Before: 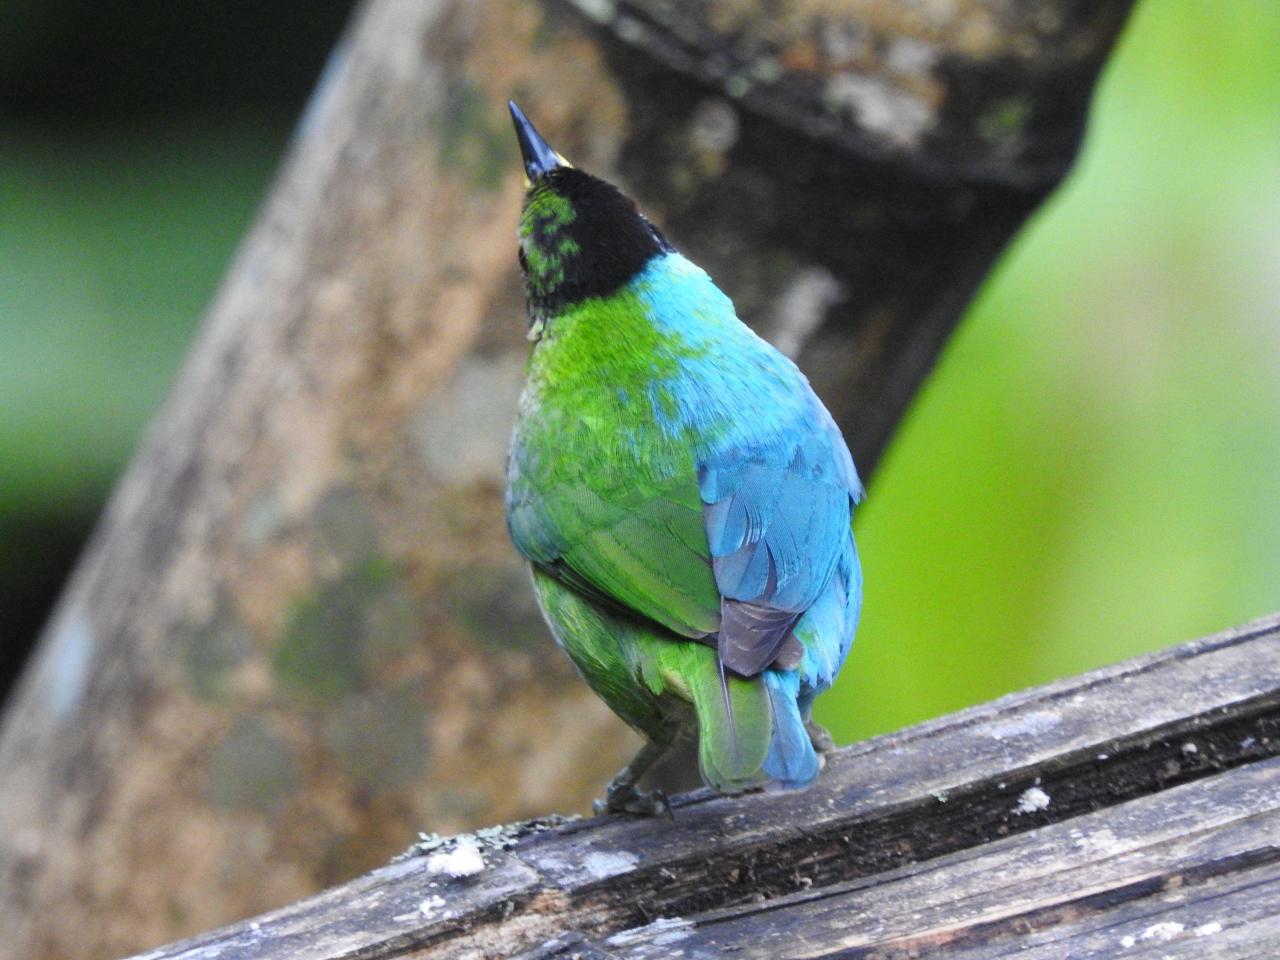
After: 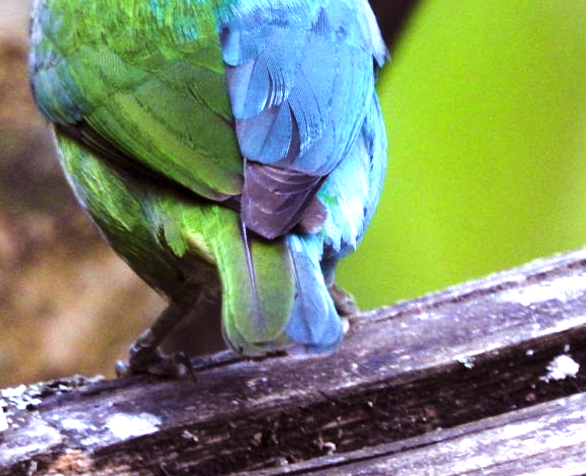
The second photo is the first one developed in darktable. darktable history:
crop: left 35.976%, top 45.819%, right 18.162%, bottom 5.807%
rgb levels: mode RGB, independent channels, levels [[0, 0.474, 1], [0, 0.5, 1], [0, 0.5, 1]]
rotate and perspective: lens shift (horizontal) -0.055, automatic cropping off
tone equalizer: -8 EV -0.75 EV, -7 EV -0.7 EV, -6 EV -0.6 EV, -5 EV -0.4 EV, -3 EV 0.4 EV, -2 EV 0.6 EV, -1 EV 0.7 EV, +0 EV 0.75 EV, edges refinement/feathering 500, mask exposure compensation -1.57 EV, preserve details no
white balance: red 0.984, blue 1.059
velvia: strength 50%
levels: levels [0.029, 0.545, 0.971]
